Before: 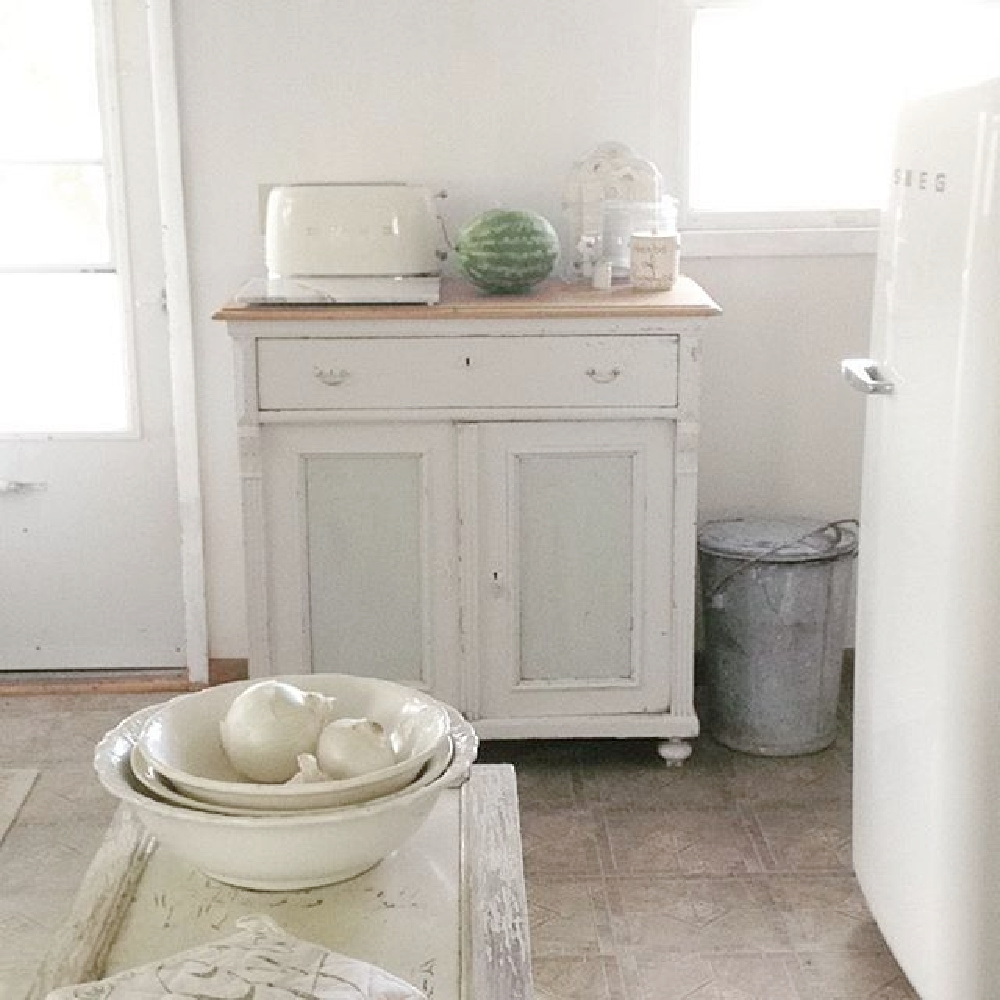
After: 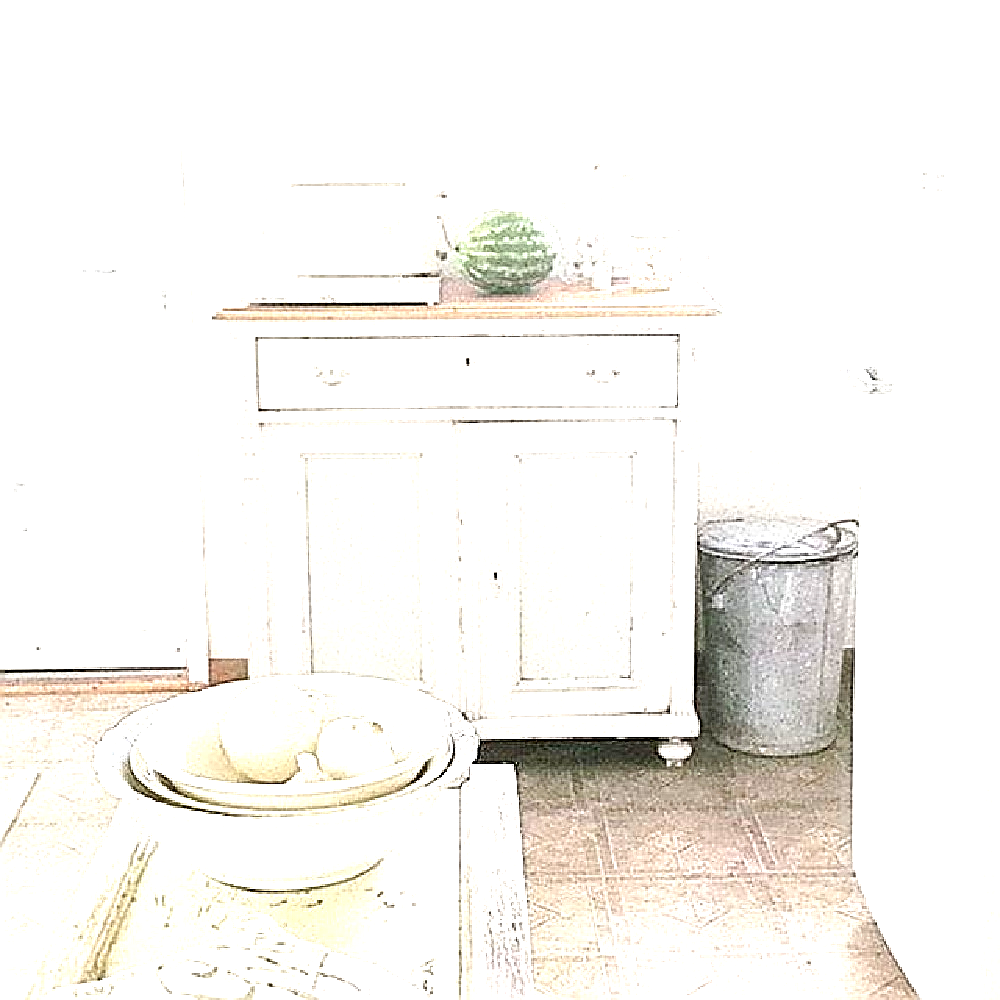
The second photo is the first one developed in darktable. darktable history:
exposure: black level correction 0.001, exposure 1.637 EV, compensate highlight preservation false
sharpen: amount 1.989
